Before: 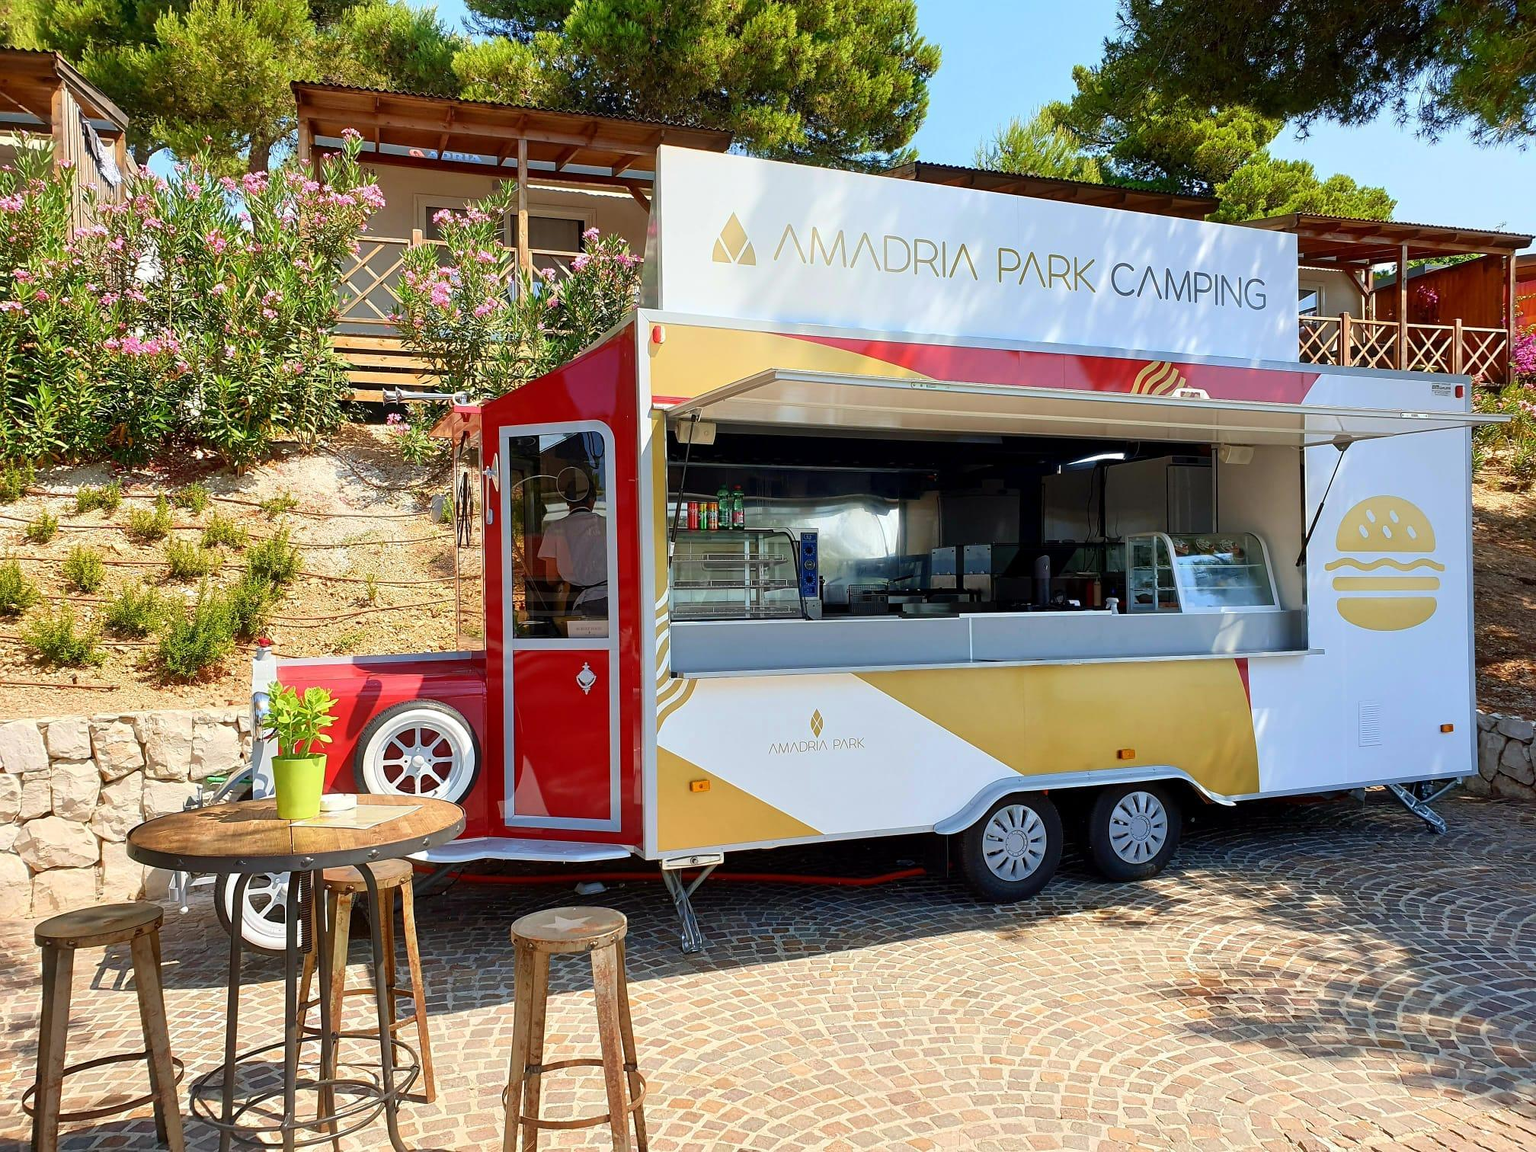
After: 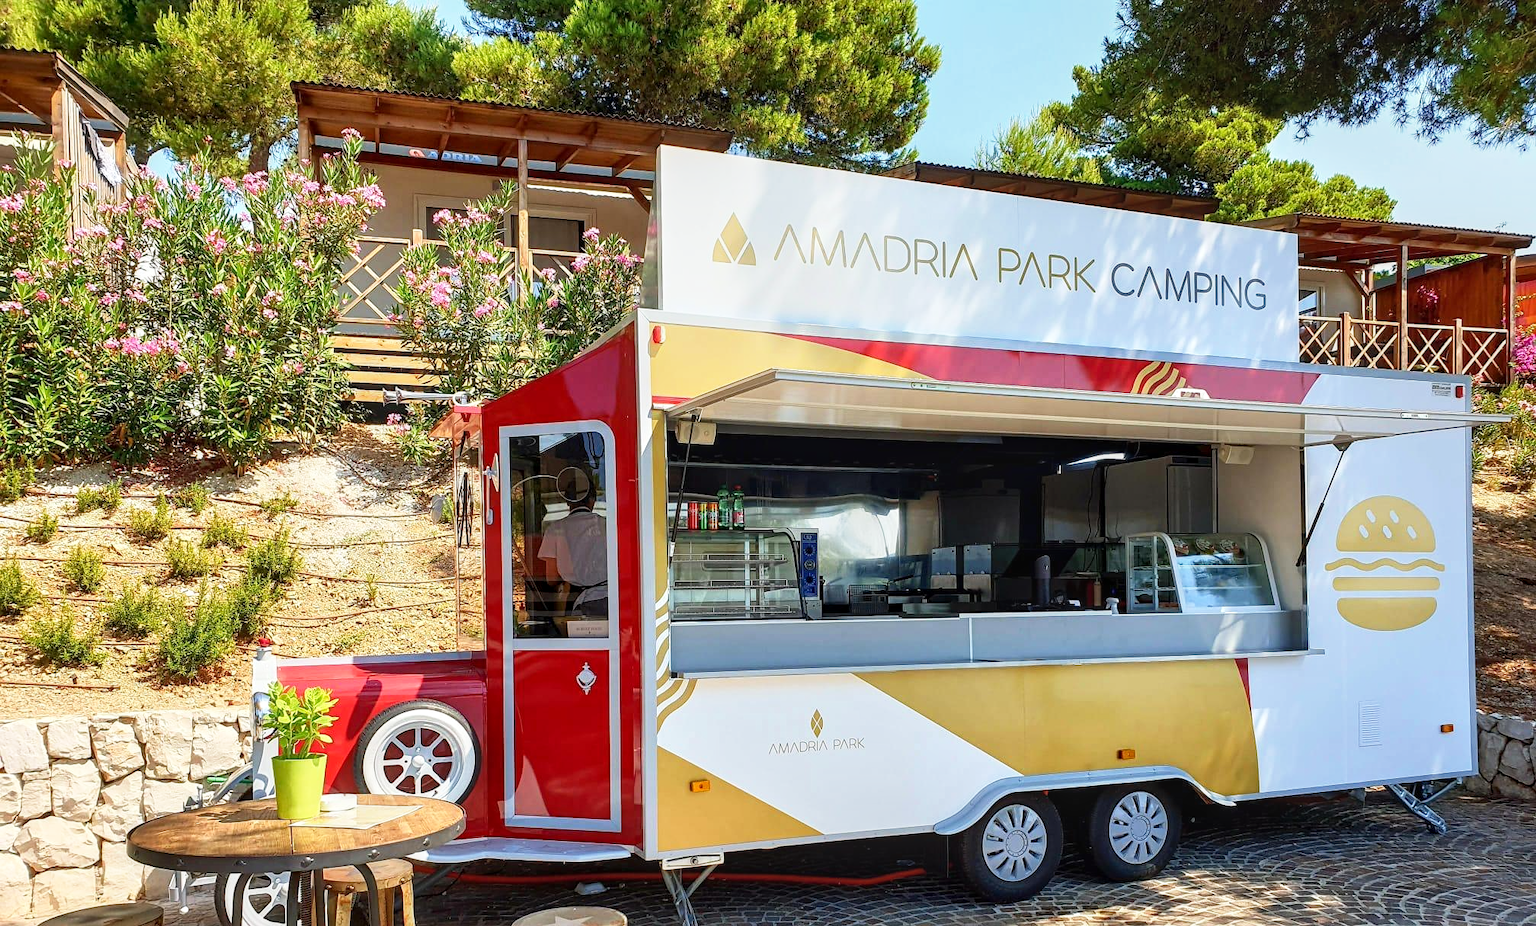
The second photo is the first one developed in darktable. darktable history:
local contrast: on, module defaults
crop: bottom 19.534%
base curve: curves: ch0 [(0, 0) (0.666, 0.806) (1, 1)], preserve colors none
